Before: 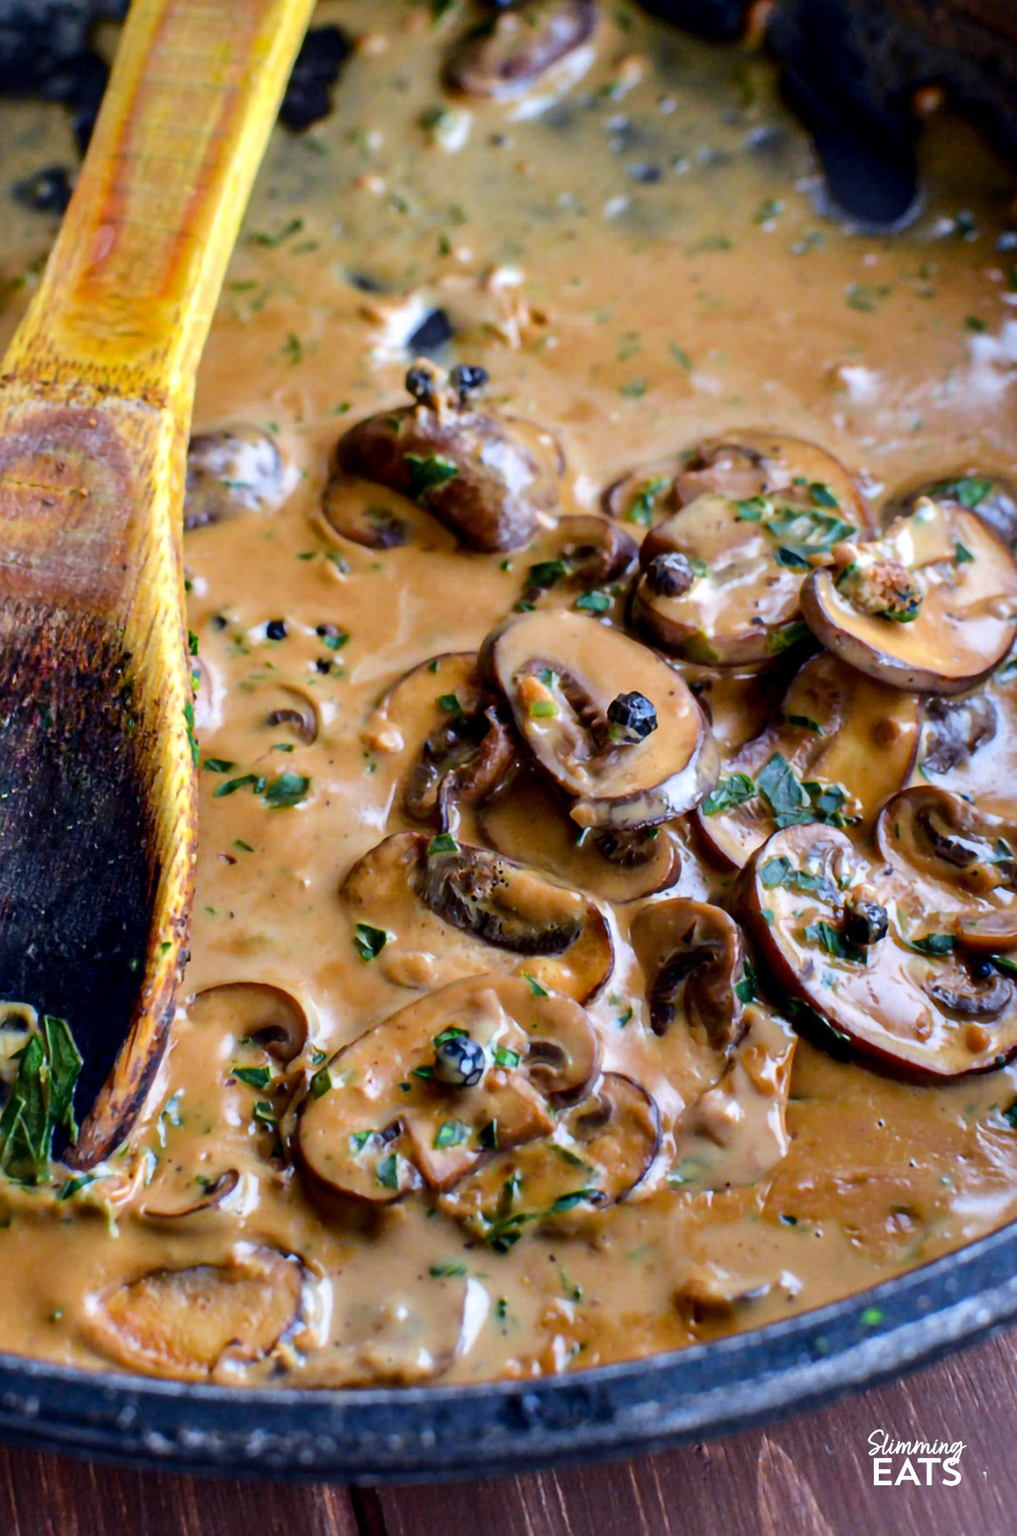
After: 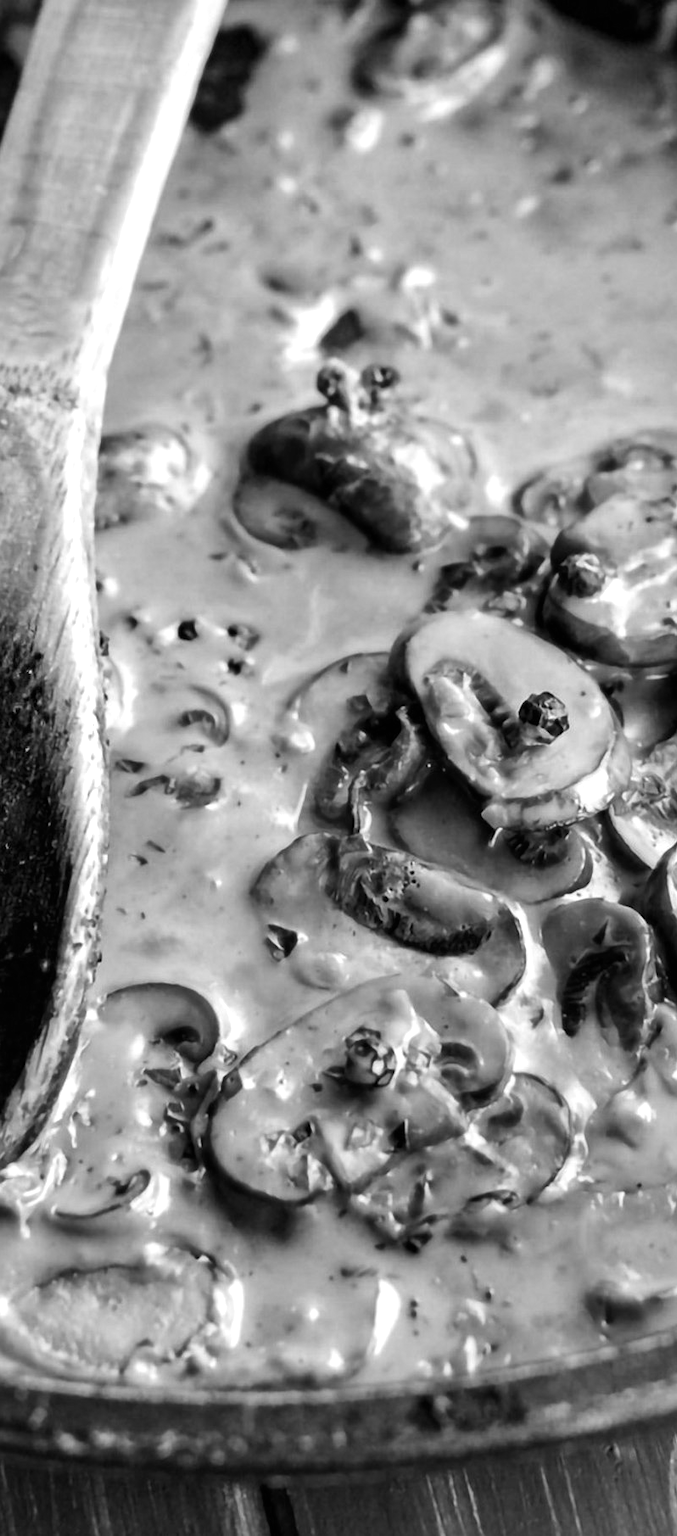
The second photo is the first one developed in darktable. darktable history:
exposure: black level correction 0, exposure 0.4 EV, compensate exposure bias true, compensate highlight preservation false
monochrome: on, module defaults
crop and rotate: left 8.786%, right 24.548%
color zones: curves: ch1 [(0, 0.469) (0.01, 0.469) (0.12, 0.446) (0.248, 0.469) (0.5, 0.5) (0.748, 0.5) (0.99, 0.469) (1, 0.469)]
white balance: red 0.986, blue 1.01
